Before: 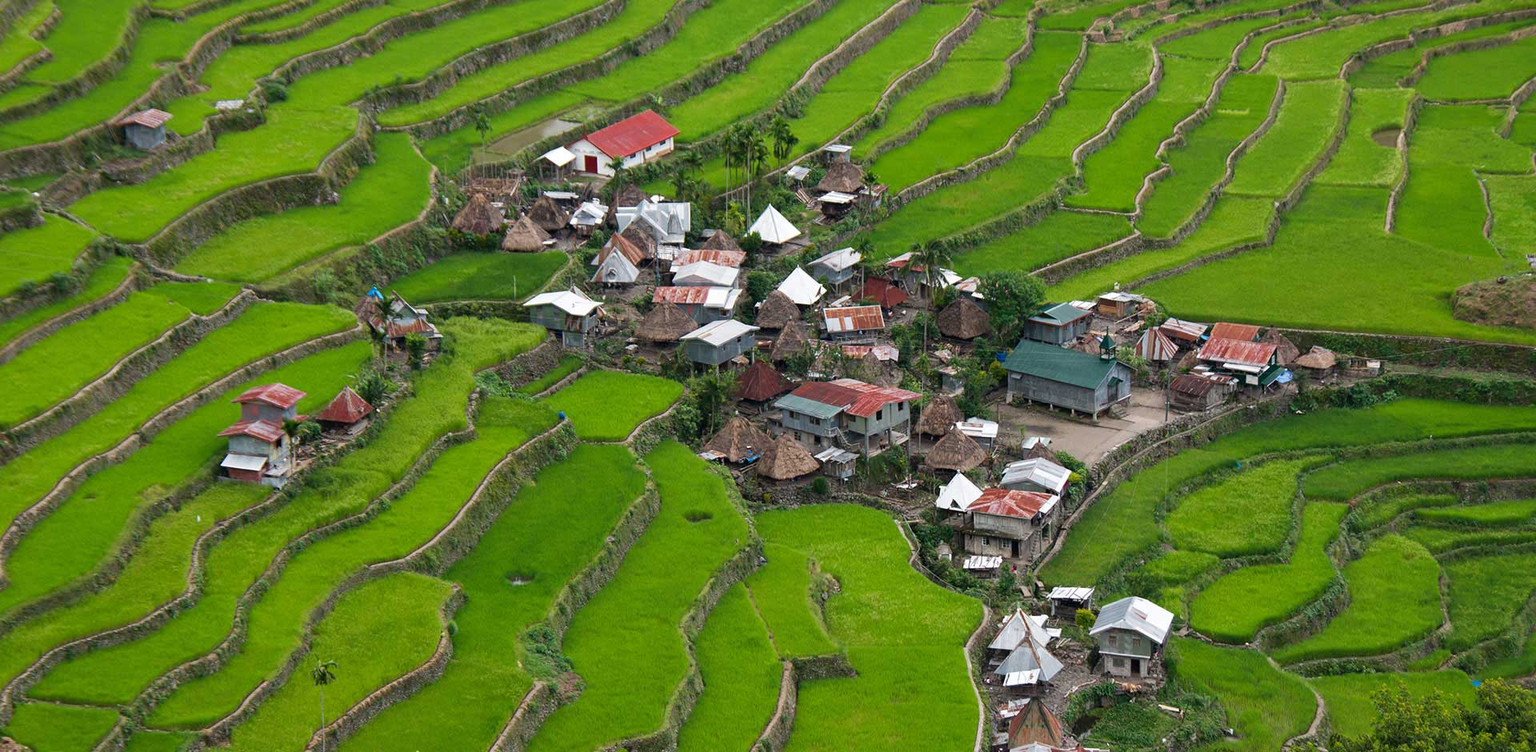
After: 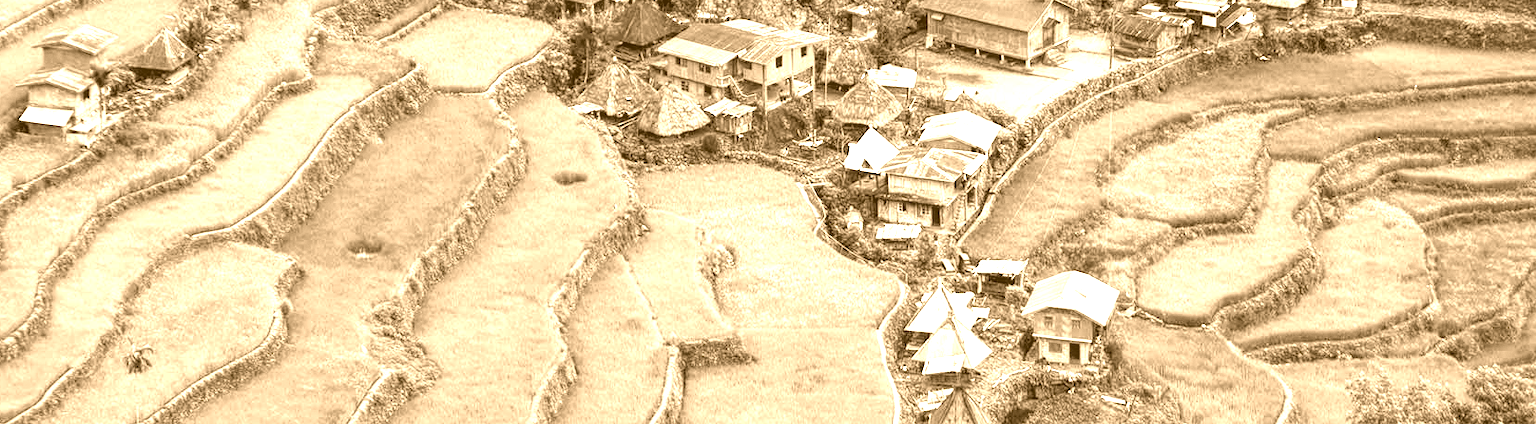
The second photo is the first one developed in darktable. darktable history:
grain: coarseness 0.09 ISO, strength 10%
exposure: black level correction 0, exposure 0.9 EV, compensate highlight preservation false
crop and rotate: left 13.306%, top 48.129%, bottom 2.928%
filmic rgb: black relative exposure -12.8 EV, white relative exposure 2.8 EV, threshold 3 EV, target black luminance 0%, hardness 8.54, latitude 70.41%, contrast 1.133, shadows ↔ highlights balance -0.395%, color science v4 (2020), enable highlight reconstruction true
color balance rgb: perceptual saturation grading › global saturation 30%, global vibrance 20%
local contrast: highlights 100%, shadows 100%, detail 200%, midtone range 0.2
colorize: hue 28.8°, source mix 100%
